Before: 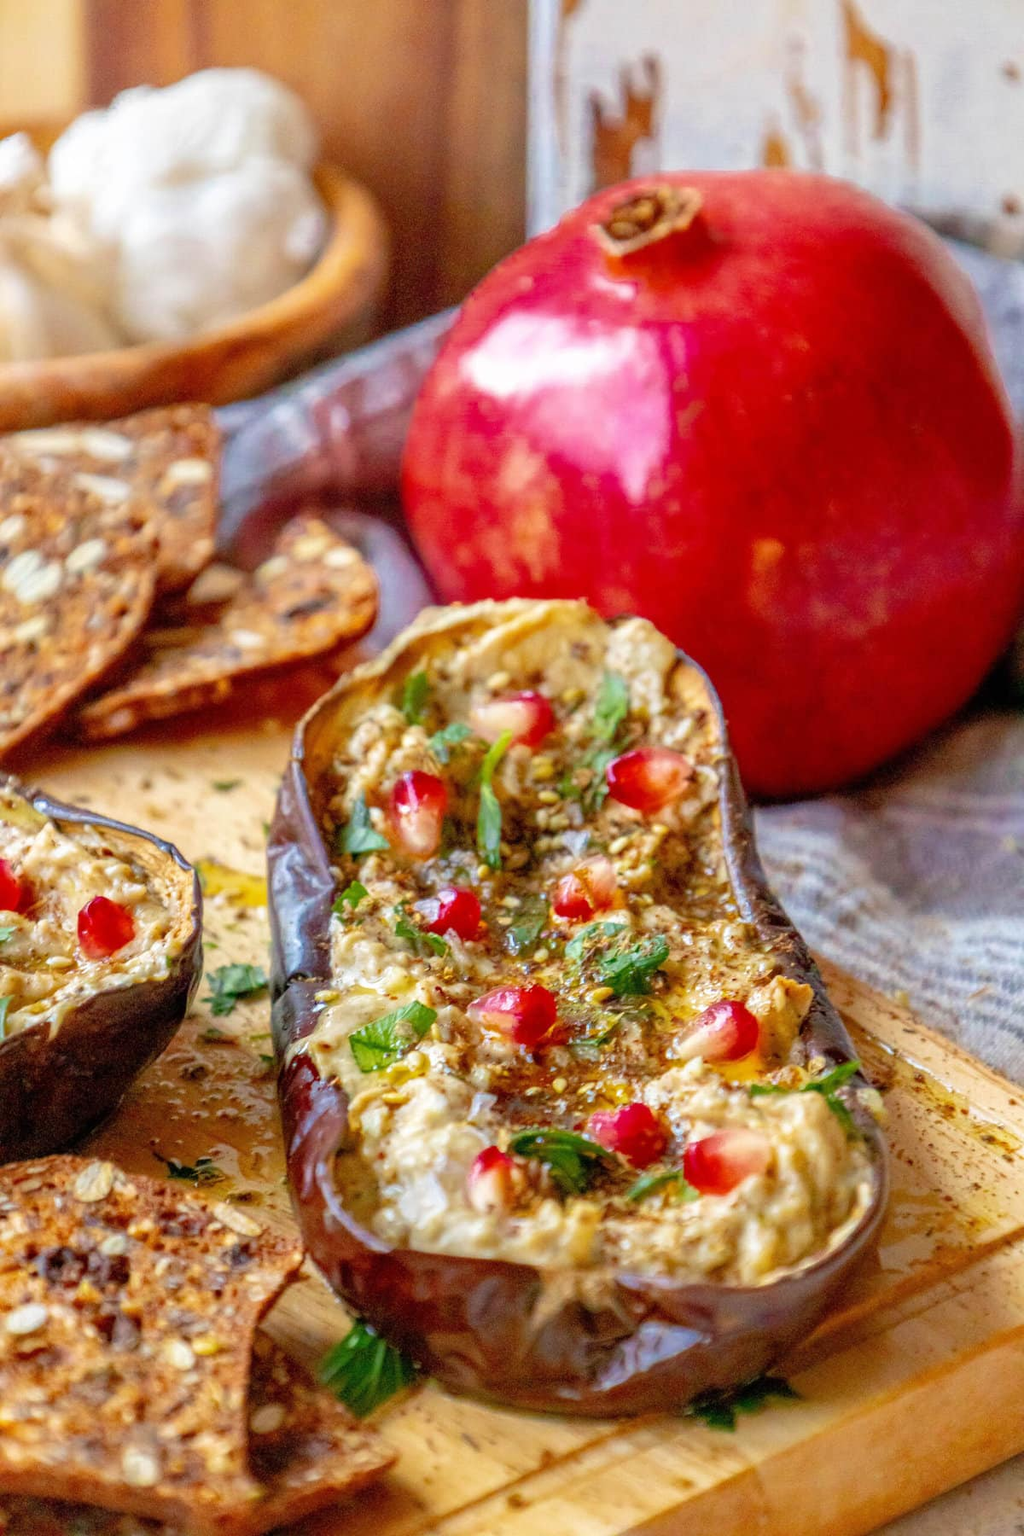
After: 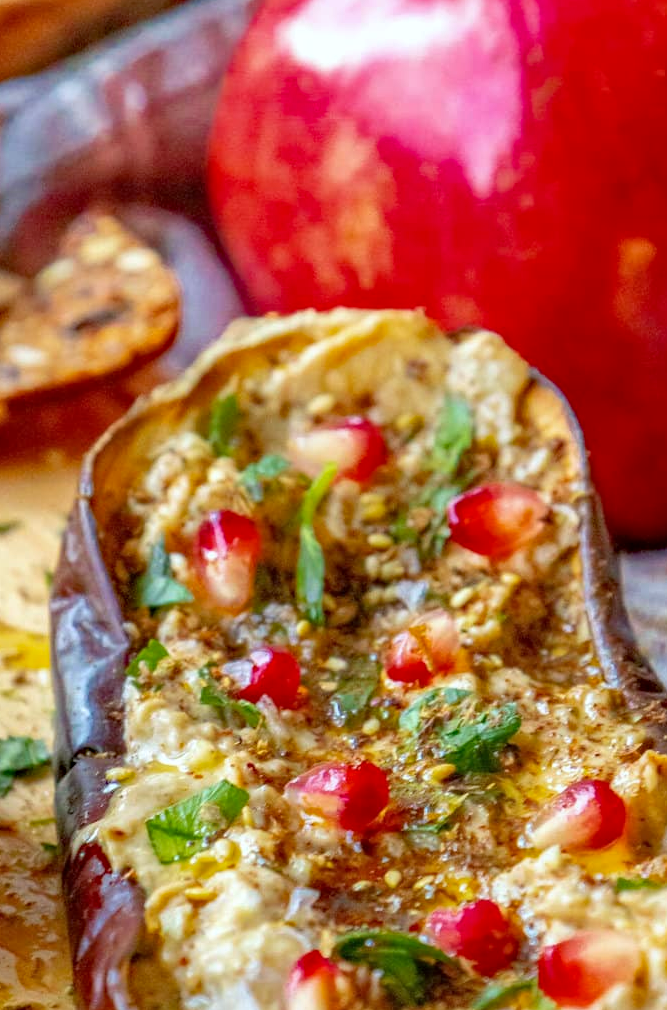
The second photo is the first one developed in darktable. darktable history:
haze removal: compatibility mode true, adaptive false
crop and rotate: left 21.995%, top 21.871%, right 22.4%, bottom 21.992%
color correction: highlights a* -2.79, highlights b* -2.12, shadows a* 2.5, shadows b* 2.66
